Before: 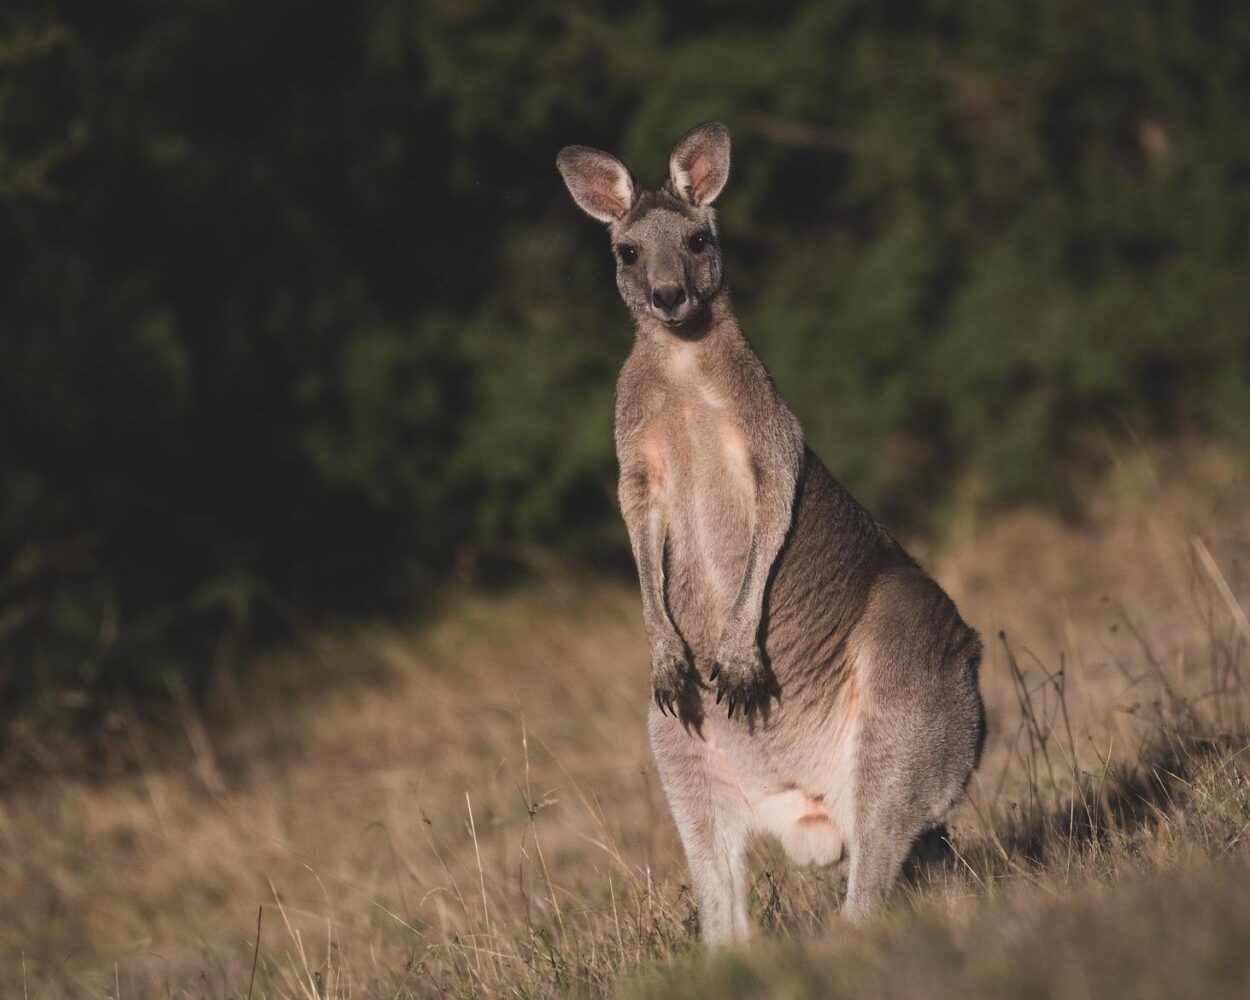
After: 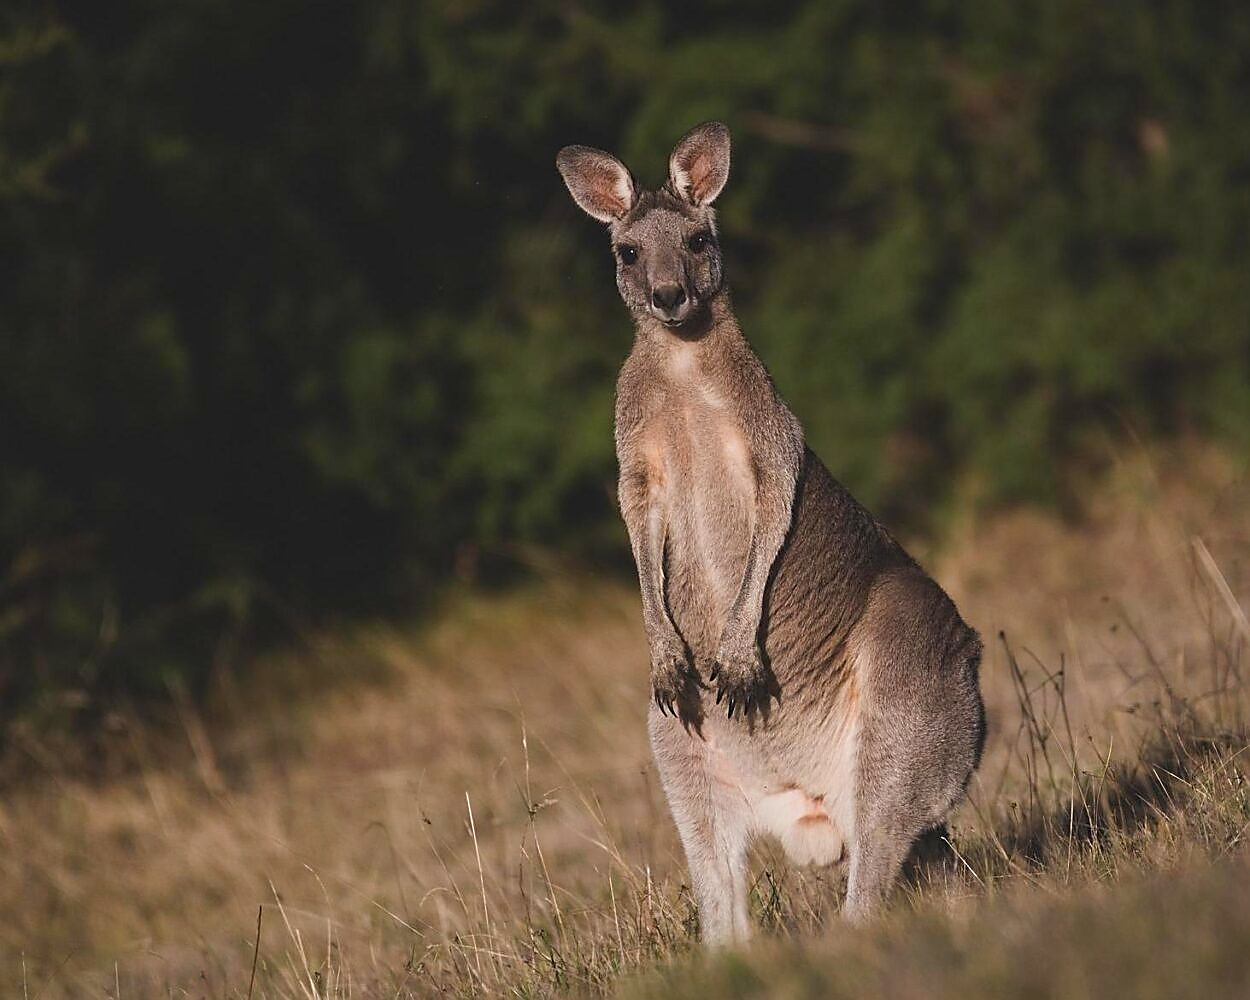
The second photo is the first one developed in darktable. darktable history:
color balance rgb: perceptual saturation grading › global saturation 20%, perceptual saturation grading › highlights -25%, perceptual saturation grading › shadows 25%
sharpen: radius 1.4, amount 1.25, threshold 0.7
